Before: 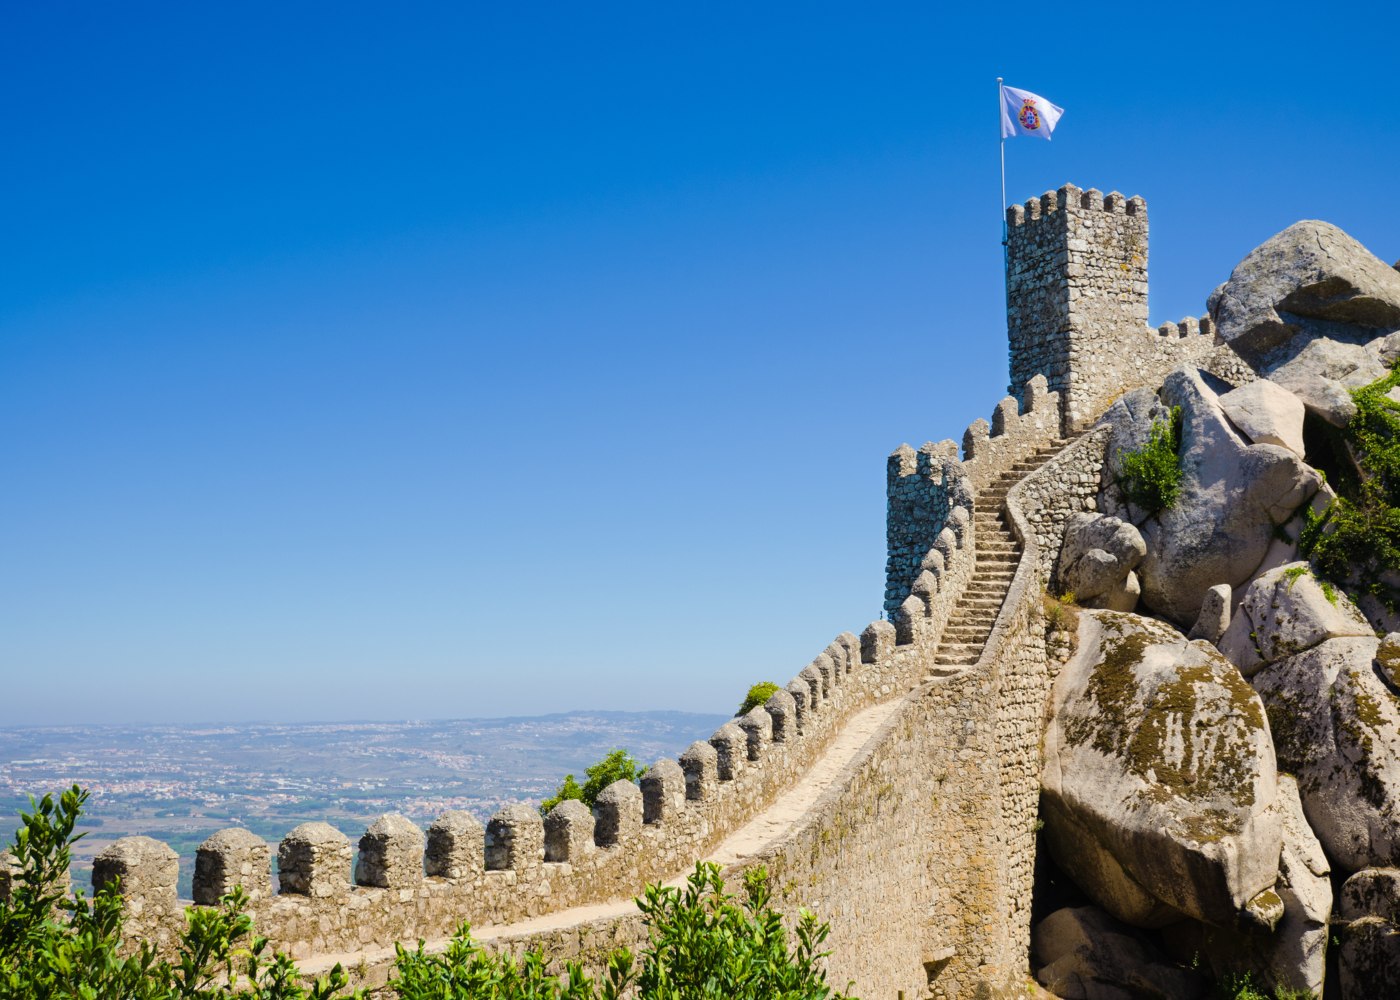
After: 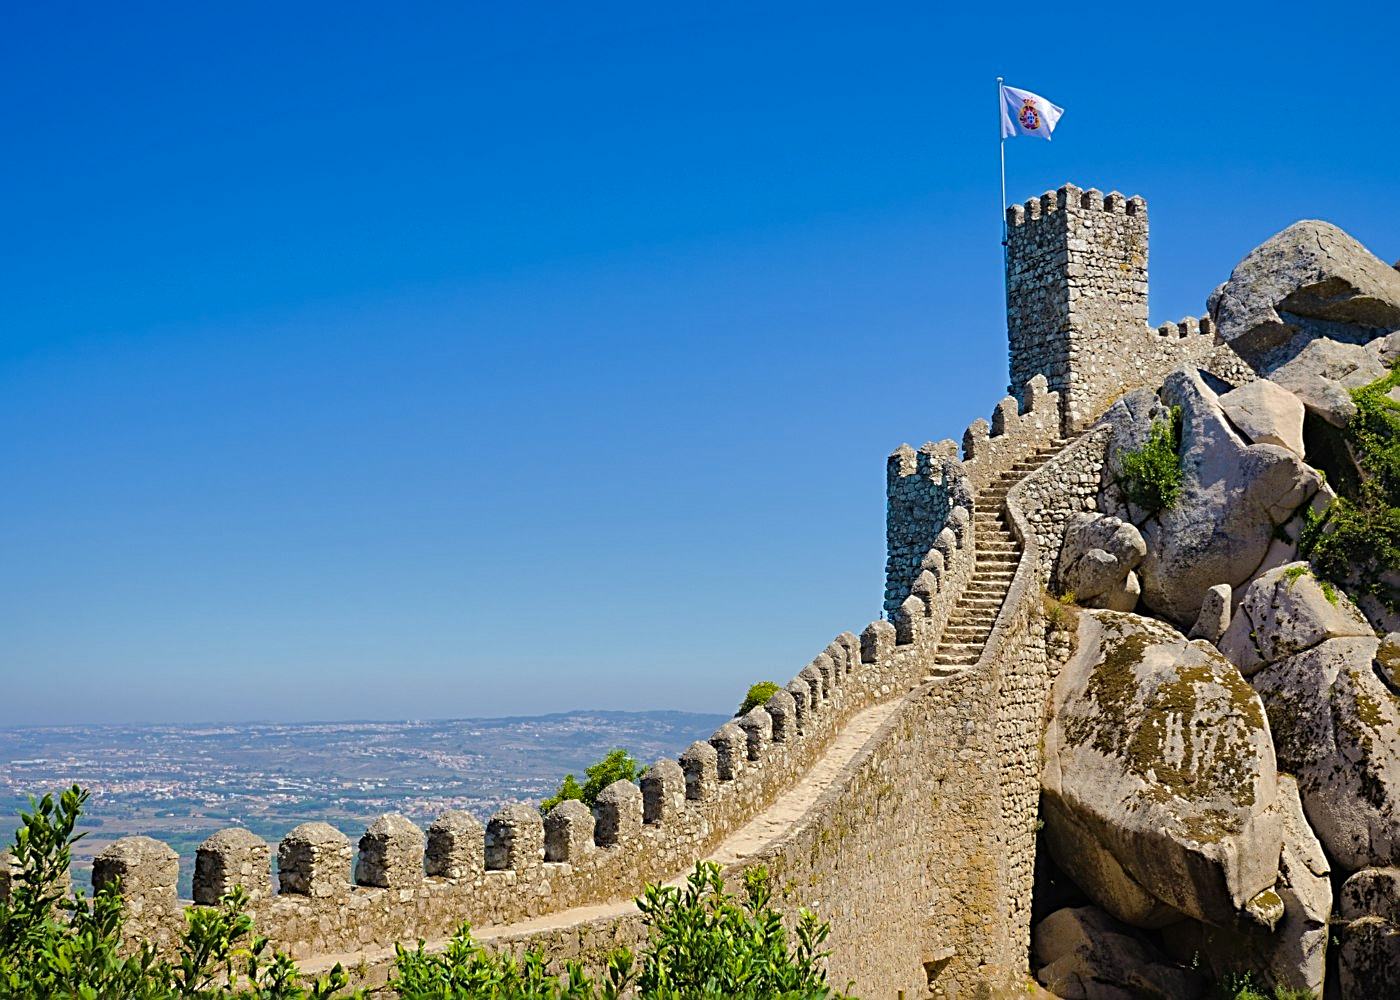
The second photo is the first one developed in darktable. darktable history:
sharpen: radius 2.629, amount 0.679
shadows and highlights: shadows 39.65, highlights -59.83
haze removal: compatibility mode true, adaptive false
